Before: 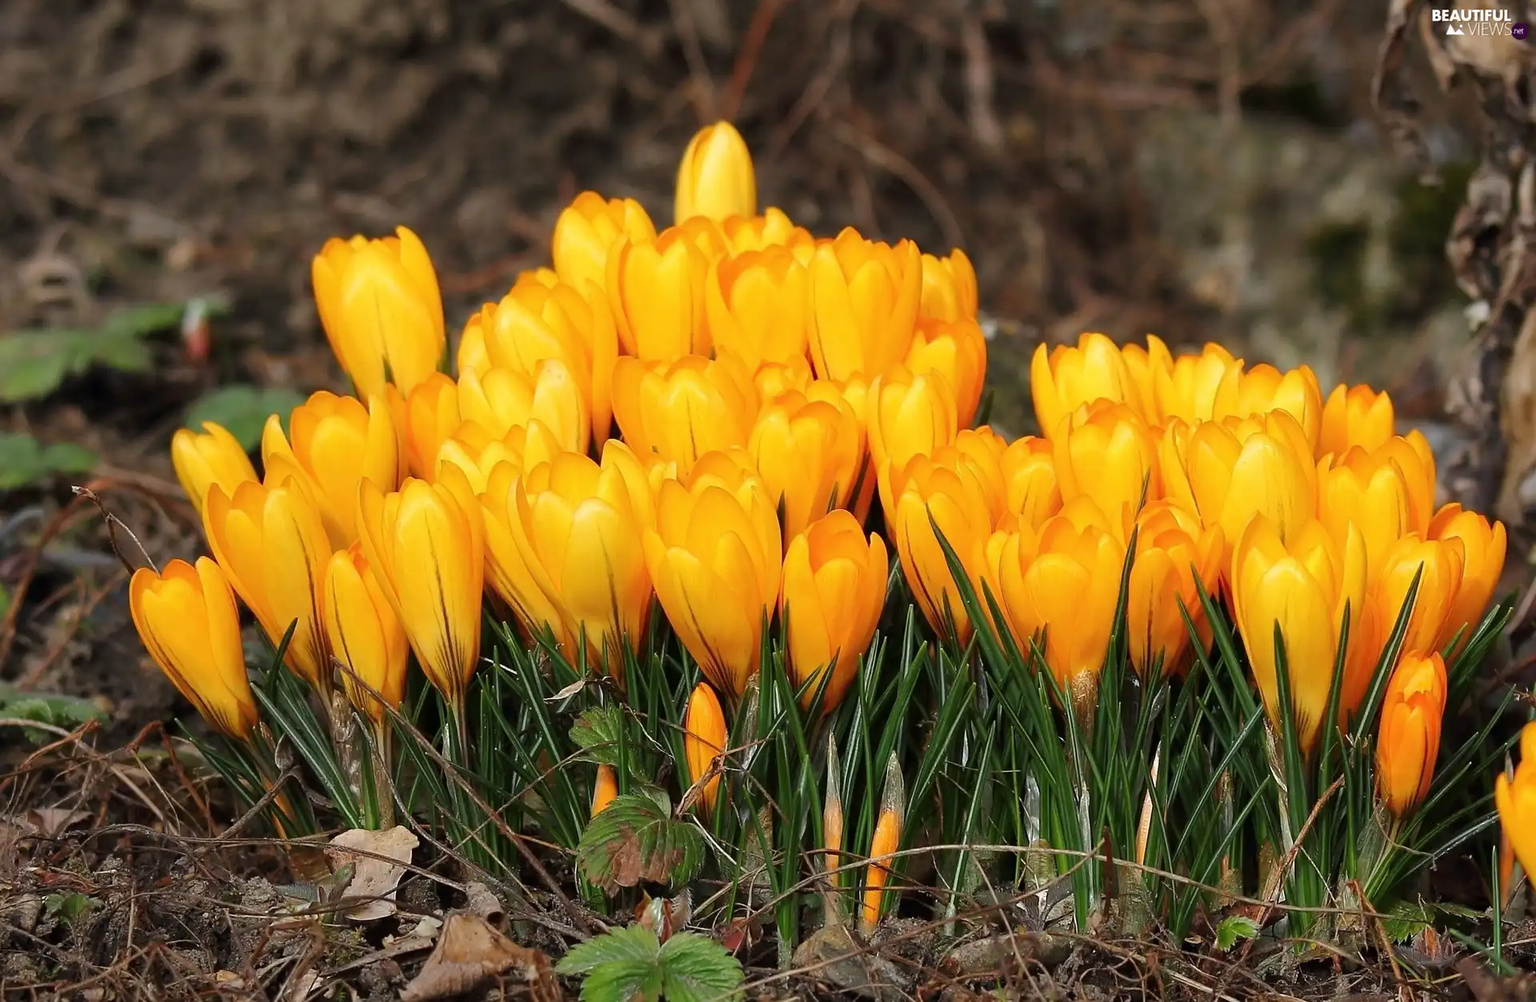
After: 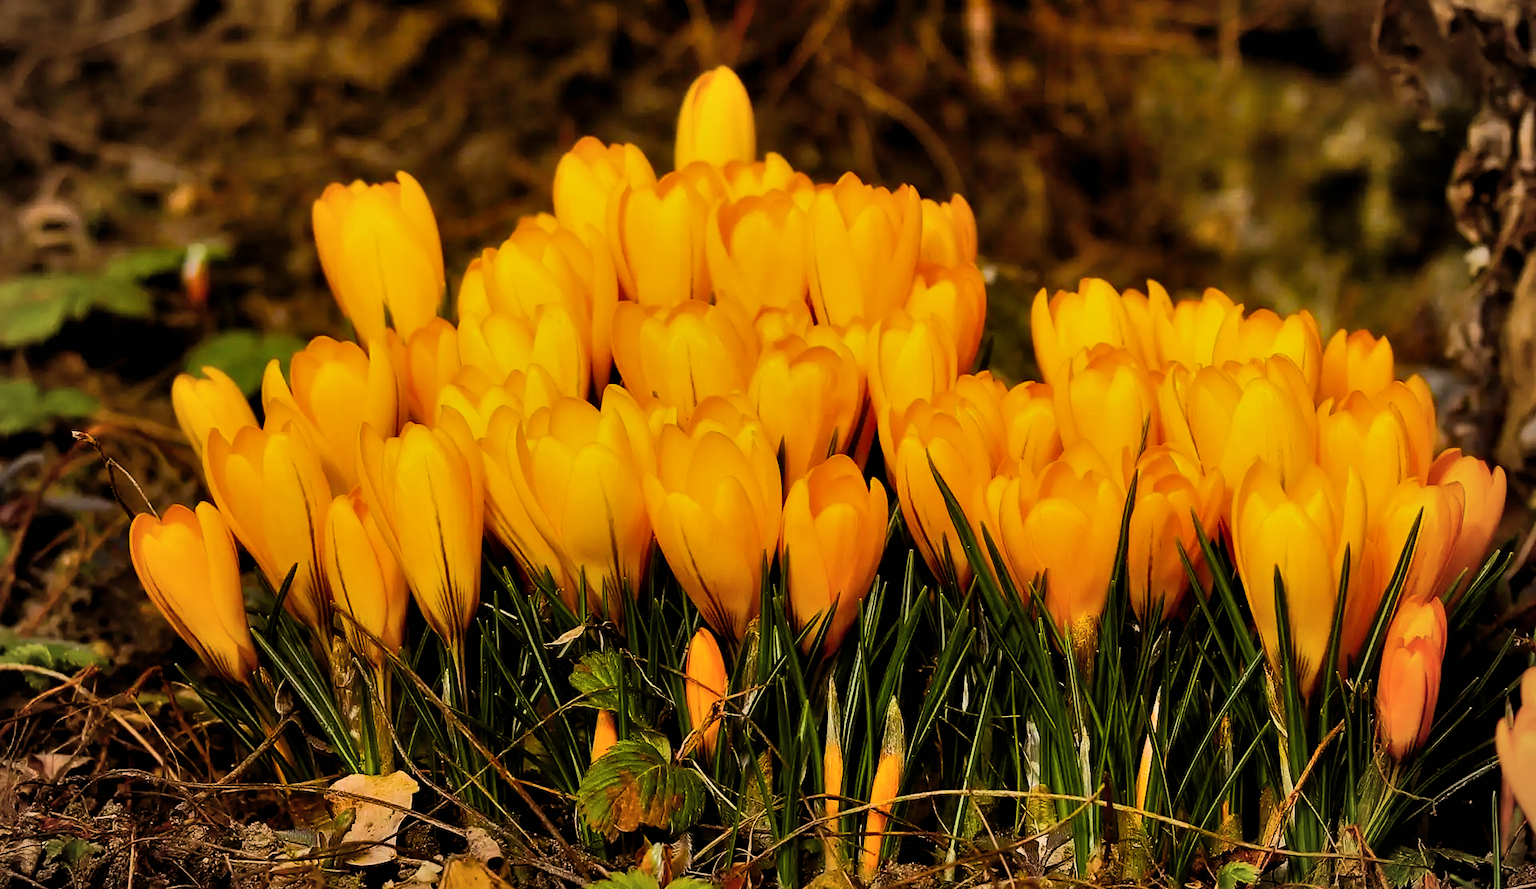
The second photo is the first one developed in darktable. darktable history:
vignetting: fall-off start 84.02%, fall-off radius 79.97%, width/height ratio 1.22, unbound false
crop and rotate: top 5.58%, bottom 5.623%
exposure: black level correction 0.007, exposure 0.104 EV, compensate exposure bias true, compensate highlight preservation false
shadows and highlights: low approximation 0.01, soften with gaussian
color balance rgb: power › luminance 9.783%, power › chroma 2.815%, power › hue 59.55°, highlights gain › chroma 3.04%, highlights gain › hue 60.24°, linear chroma grading › global chroma 20.501%, perceptual saturation grading › global saturation 31.228%, perceptual brilliance grading › highlights 3.539%, perceptual brilliance grading › mid-tones -18.243%, perceptual brilliance grading › shadows -41.499%, global vibrance 20%
filmic rgb: black relative exposure -7.65 EV, white relative exposure 4.56 EV, hardness 3.61, iterations of high-quality reconstruction 10
